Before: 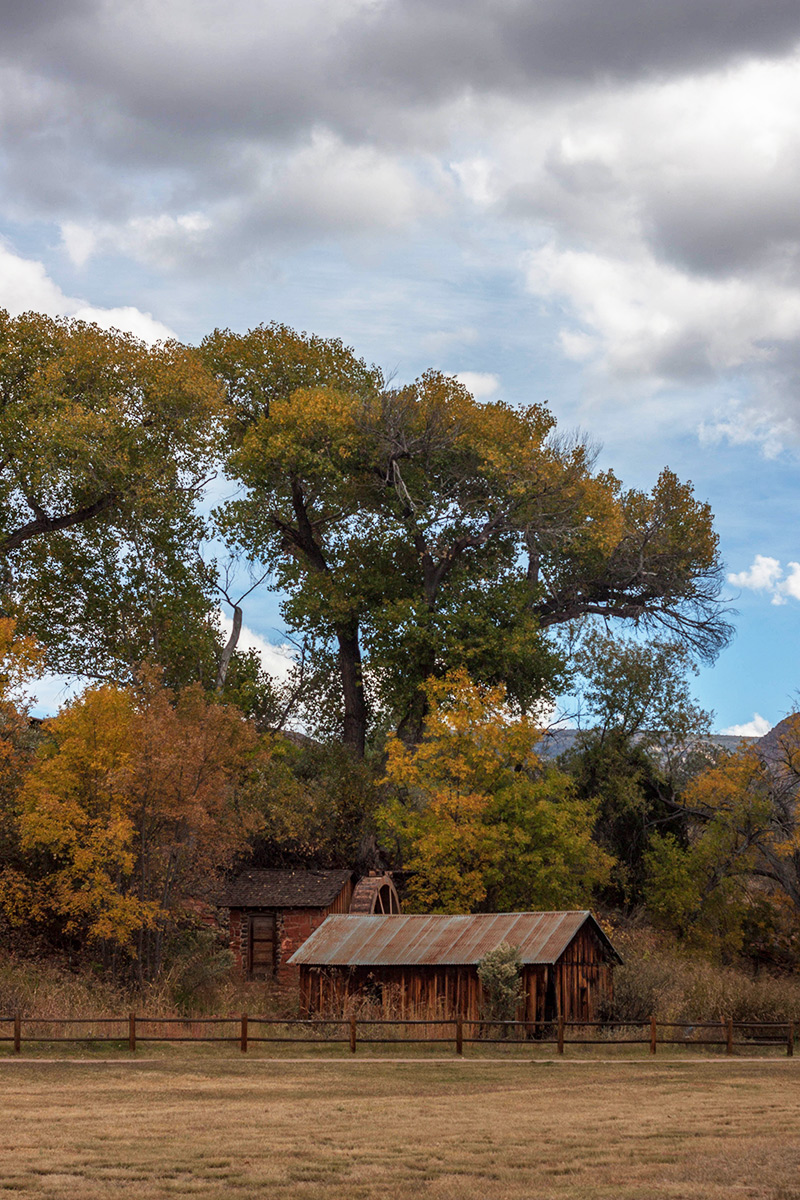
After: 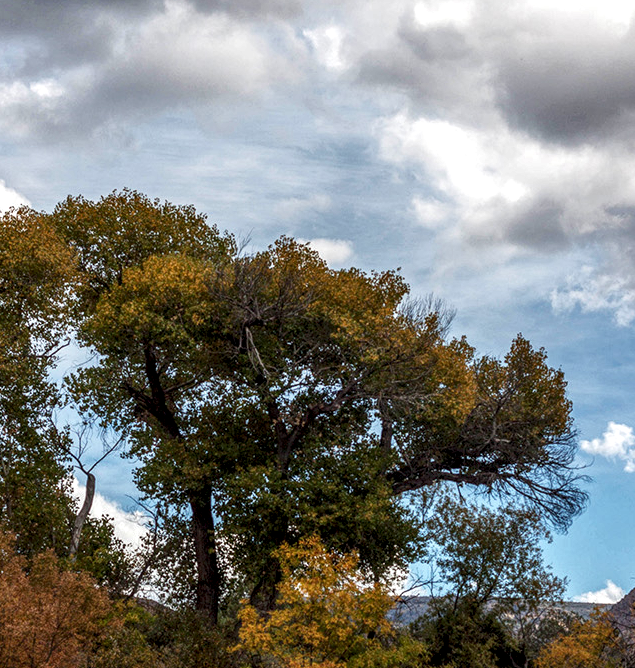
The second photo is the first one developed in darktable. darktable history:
crop: left 18.38%, top 11.092%, right 2.134%, bottom 33.217%
local contrast: highlights 100%, shadows 100%, detail 200%, midtone range 0.2
contrast brightness saturation: brightness -0.09
